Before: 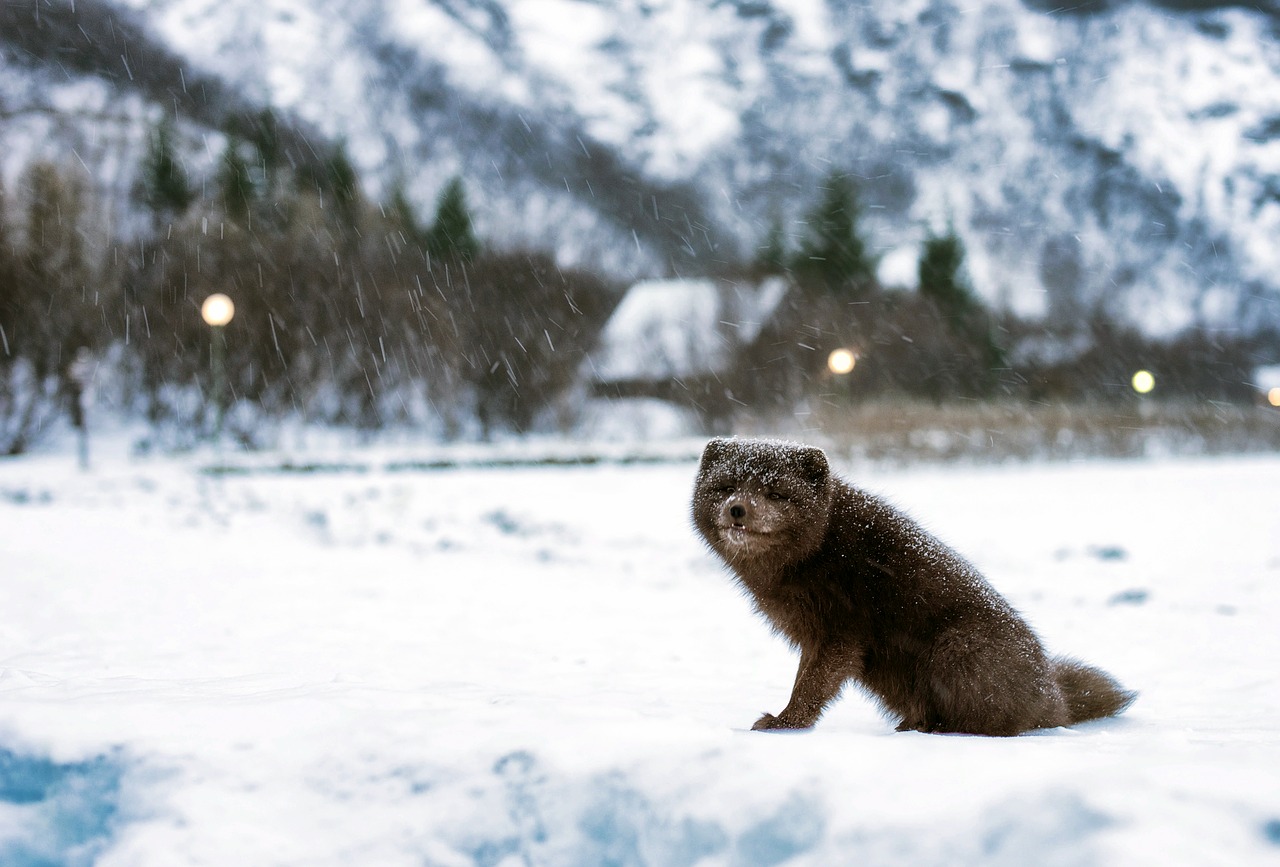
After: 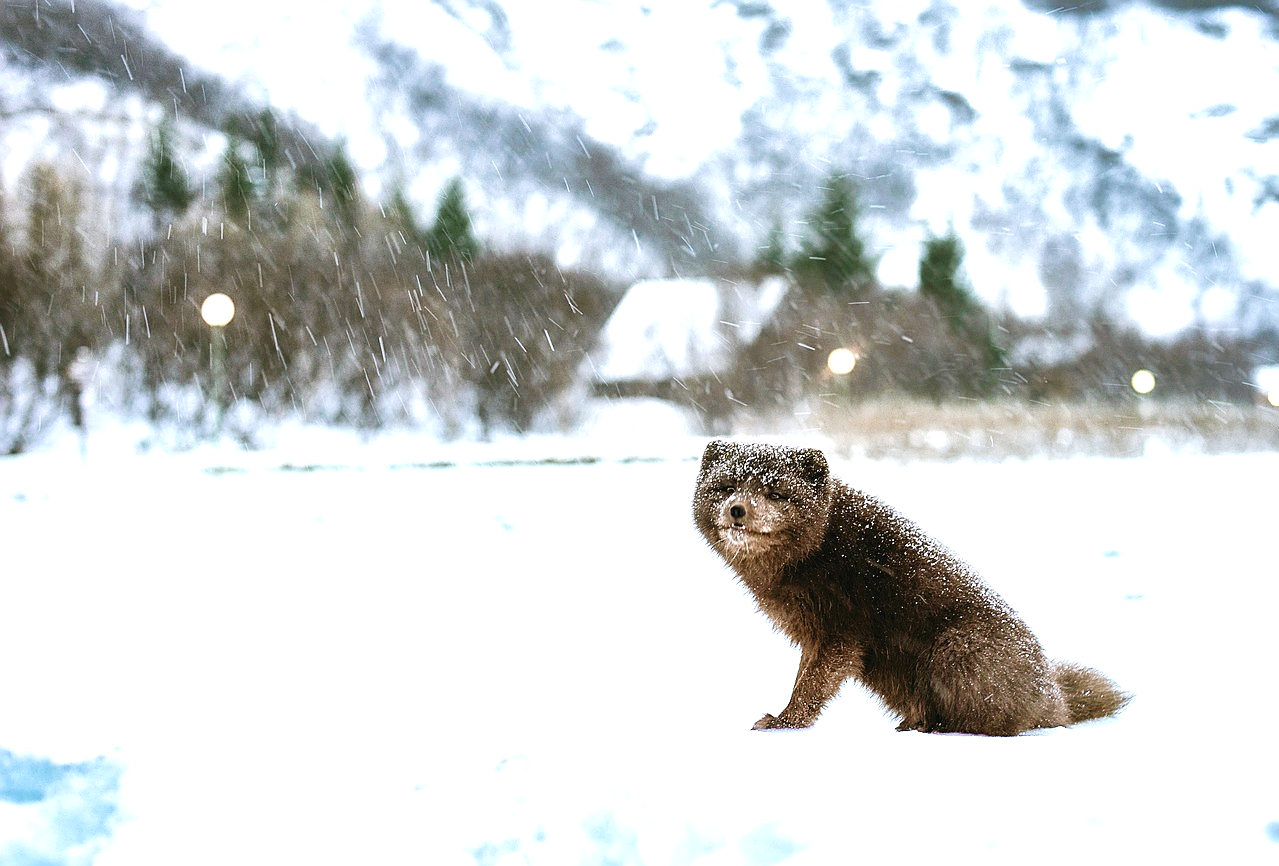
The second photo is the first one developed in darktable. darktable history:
exposure: black level correction 0, exposure 1.295 EV, compensate highlight preservation false
sharpen: on, module defaults
tone curve: curves: ch0 [(0, 0.025) (0.15, 0.143) (0.452, 0.486) (0.751, 0.788) (1, 0.961)]; ch1 [(0, 0) (0.416, 0.4) (0.476, 0.469) (0.497, 0.494) (0.546, 0.571) (0.566, 0.607) (0.62, 0.657) (1, 1)]; ch2 [(0, 0) (0.386, 0.397) (0.505, 0.498) (0.547, 0.546) (0.579, 0.58) (1, 1)], preserve colors none
